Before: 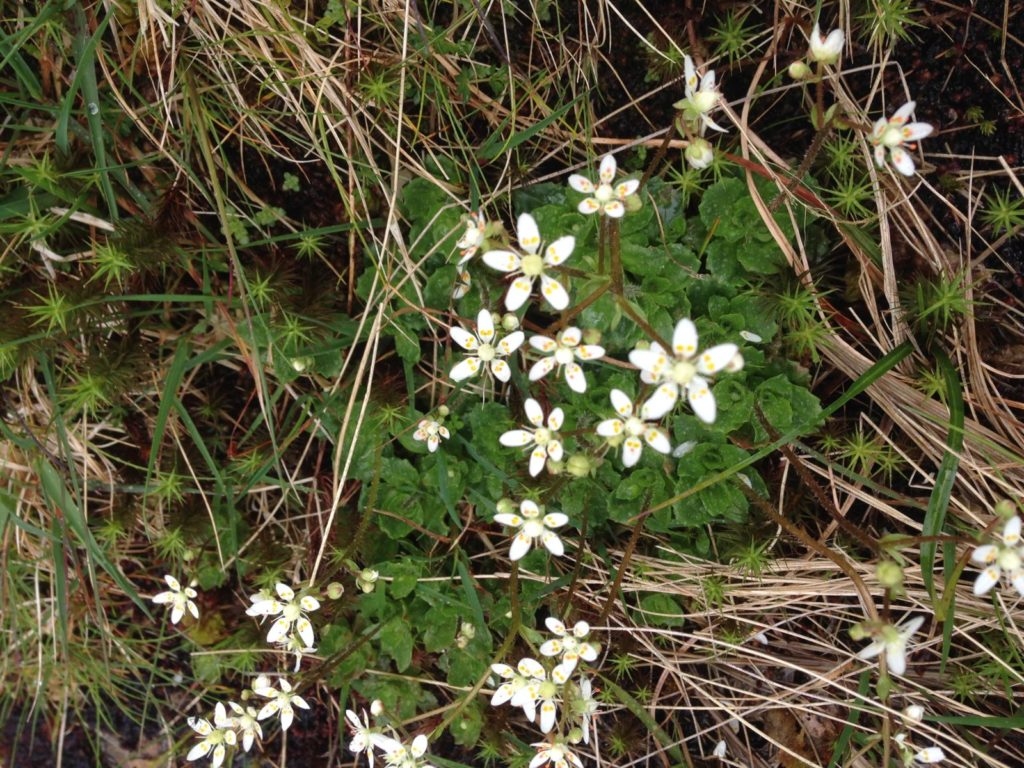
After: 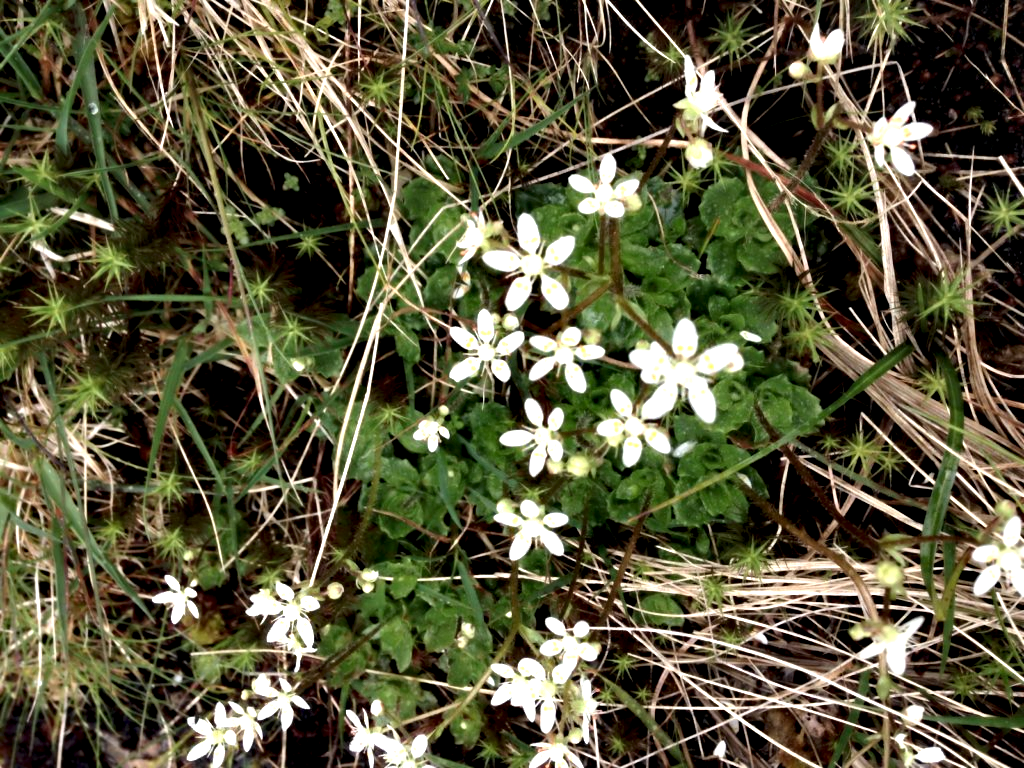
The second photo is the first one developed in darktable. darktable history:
haze removal: on, module defaults
contrast equalizer: y [[0.783, 0.666, 0.575, 0.77, 0.556, 0.501], [0.5 ×6], [0.5 ×6], [0, 0.02, 0.272, 0.399, 0.062, 0], [0 ×6]]
